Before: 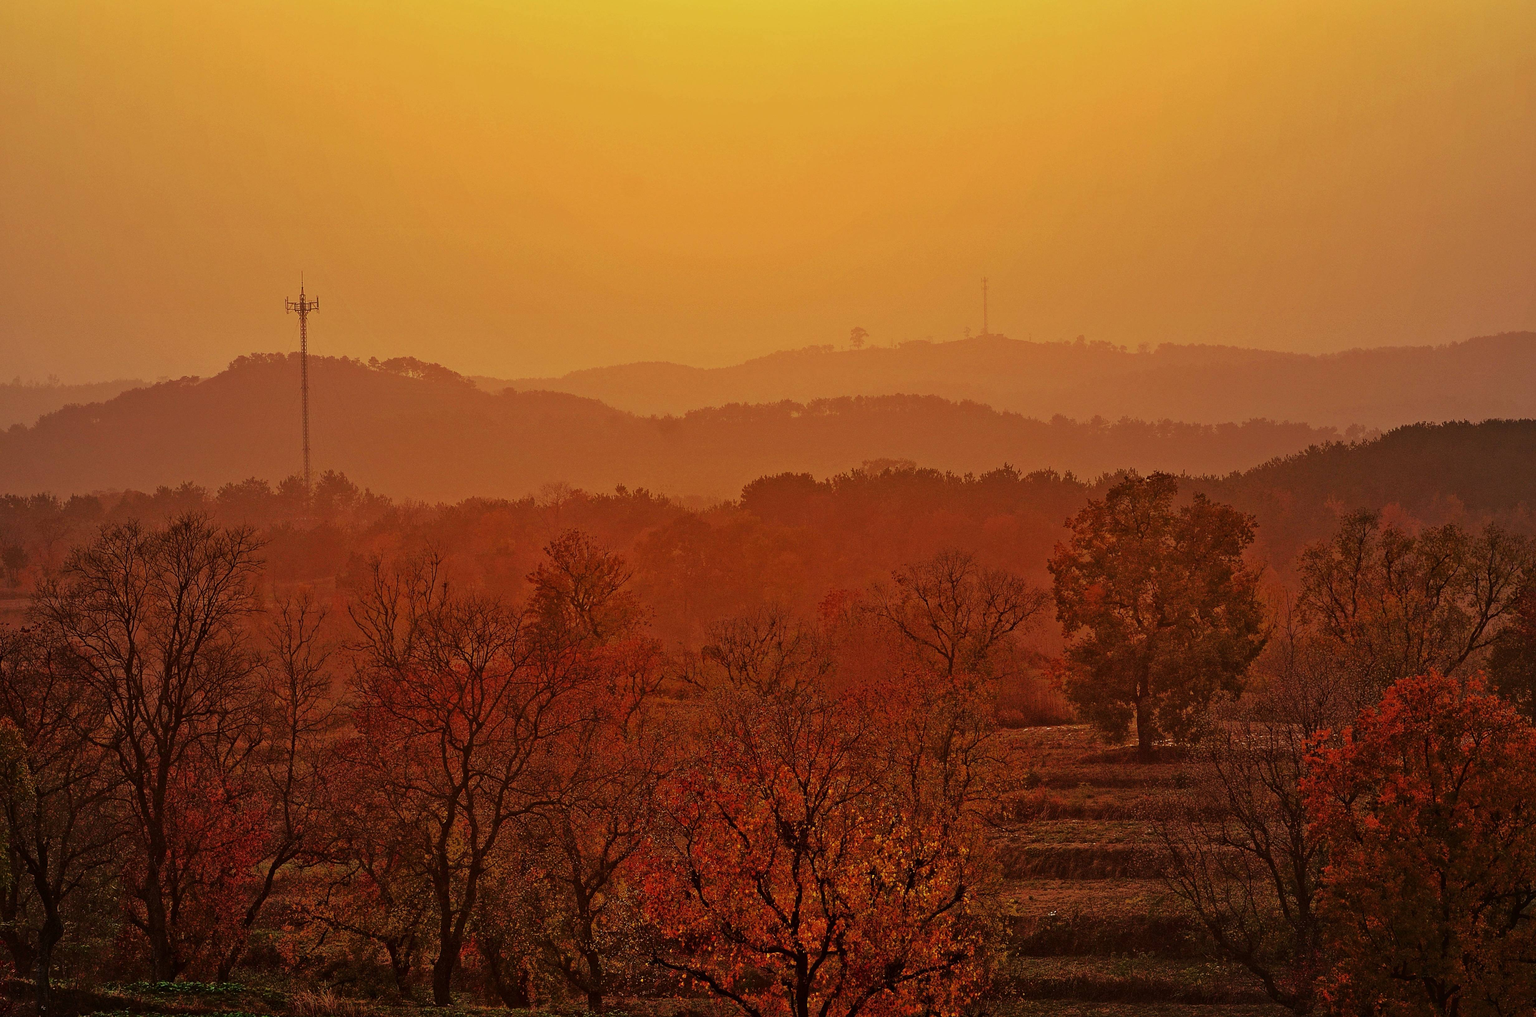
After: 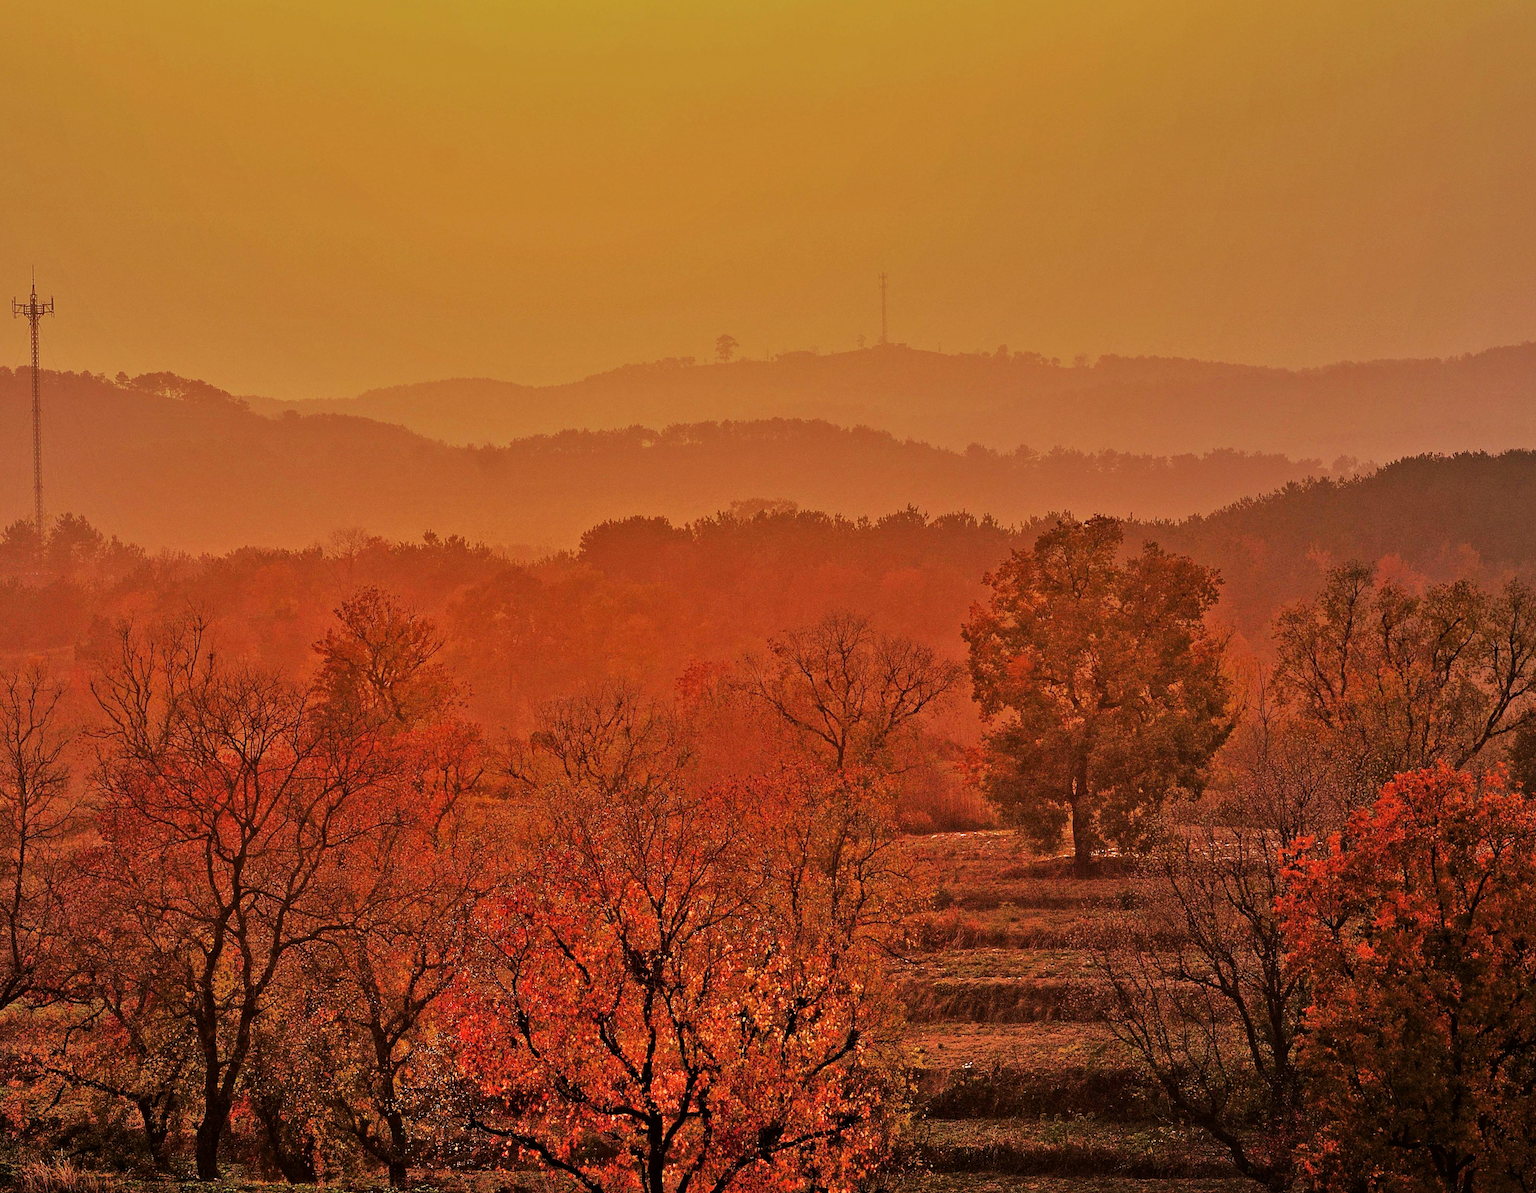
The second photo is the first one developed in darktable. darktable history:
filmic rgb: black relative exposure -9.5 EV, white relative exposure 3.02 EV, hardness 6.12
crop and rotate: left 17.959%, top 5.771%, right 1.742%
tone equalizer: -7 EV 0.15 EV, -6 EV 0.6 EV, -5 EV 1.15 EV, -4 EV 1.33 EV, -3 EV 1.15 EV, -2 EV 0.6 EV, -1 EV 0.15 EV, mask exposure compensation -0.5 EV
graduated density: on, module defaults
